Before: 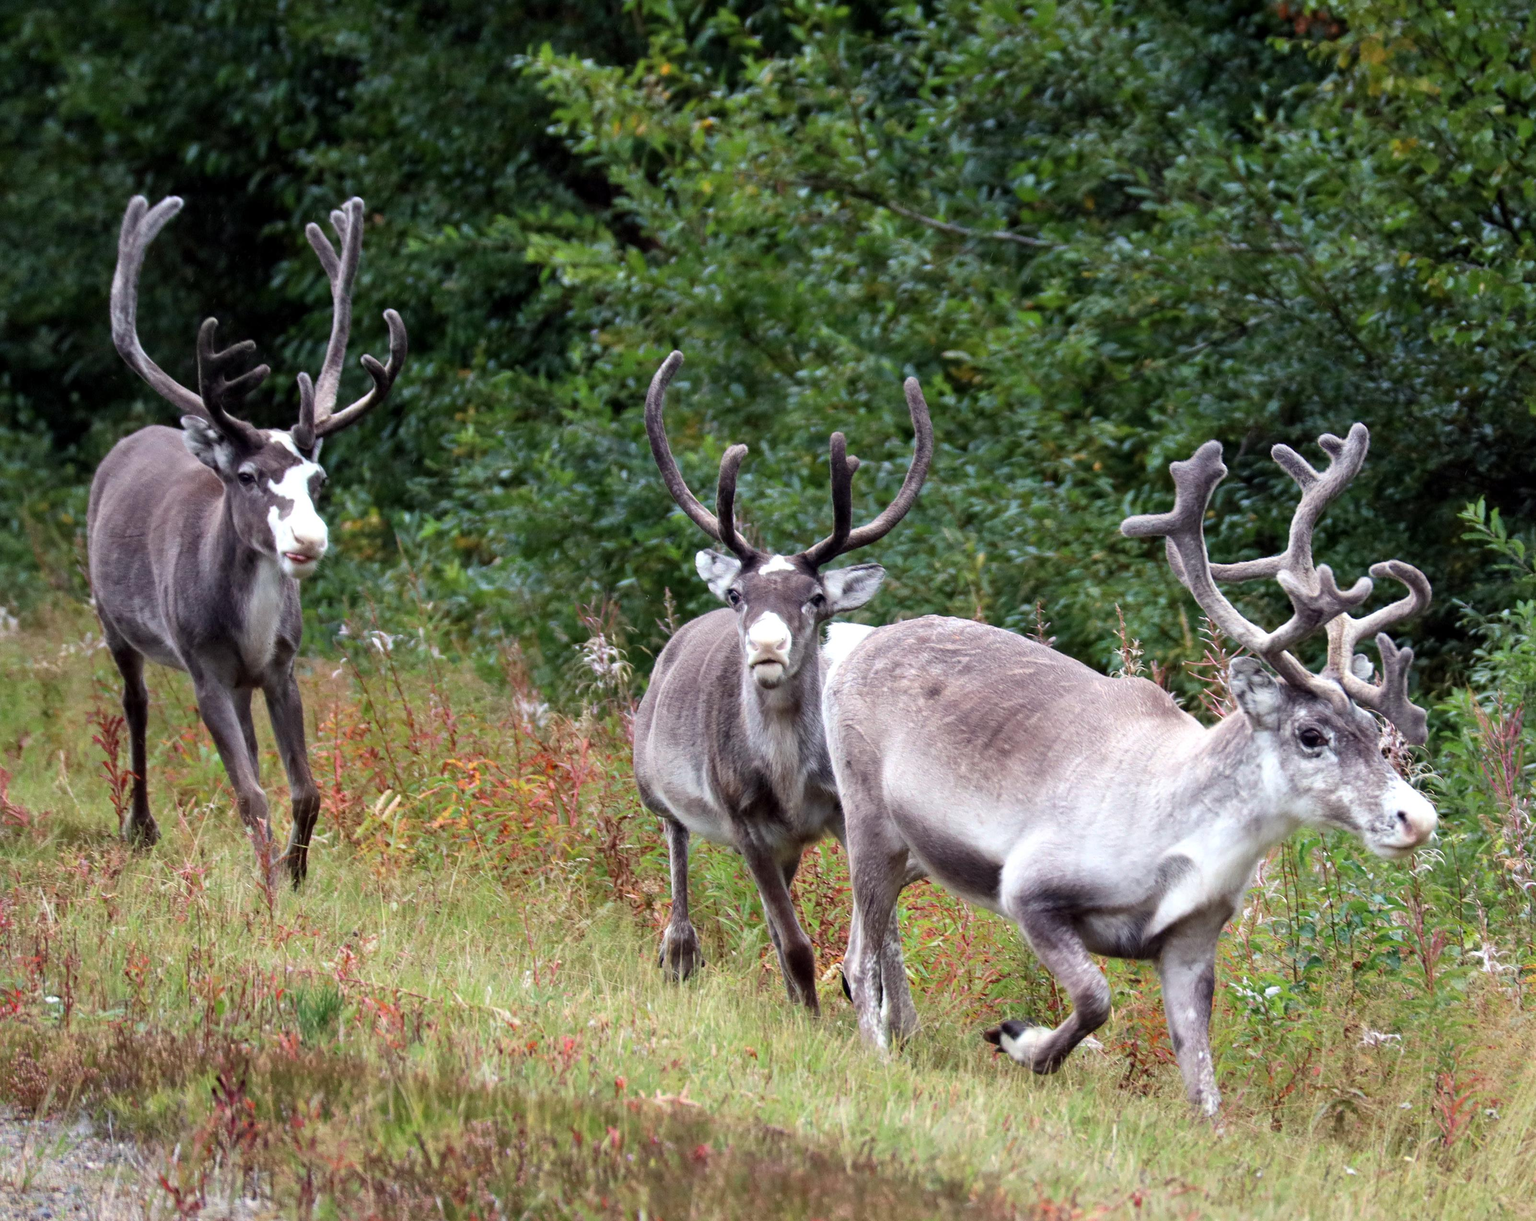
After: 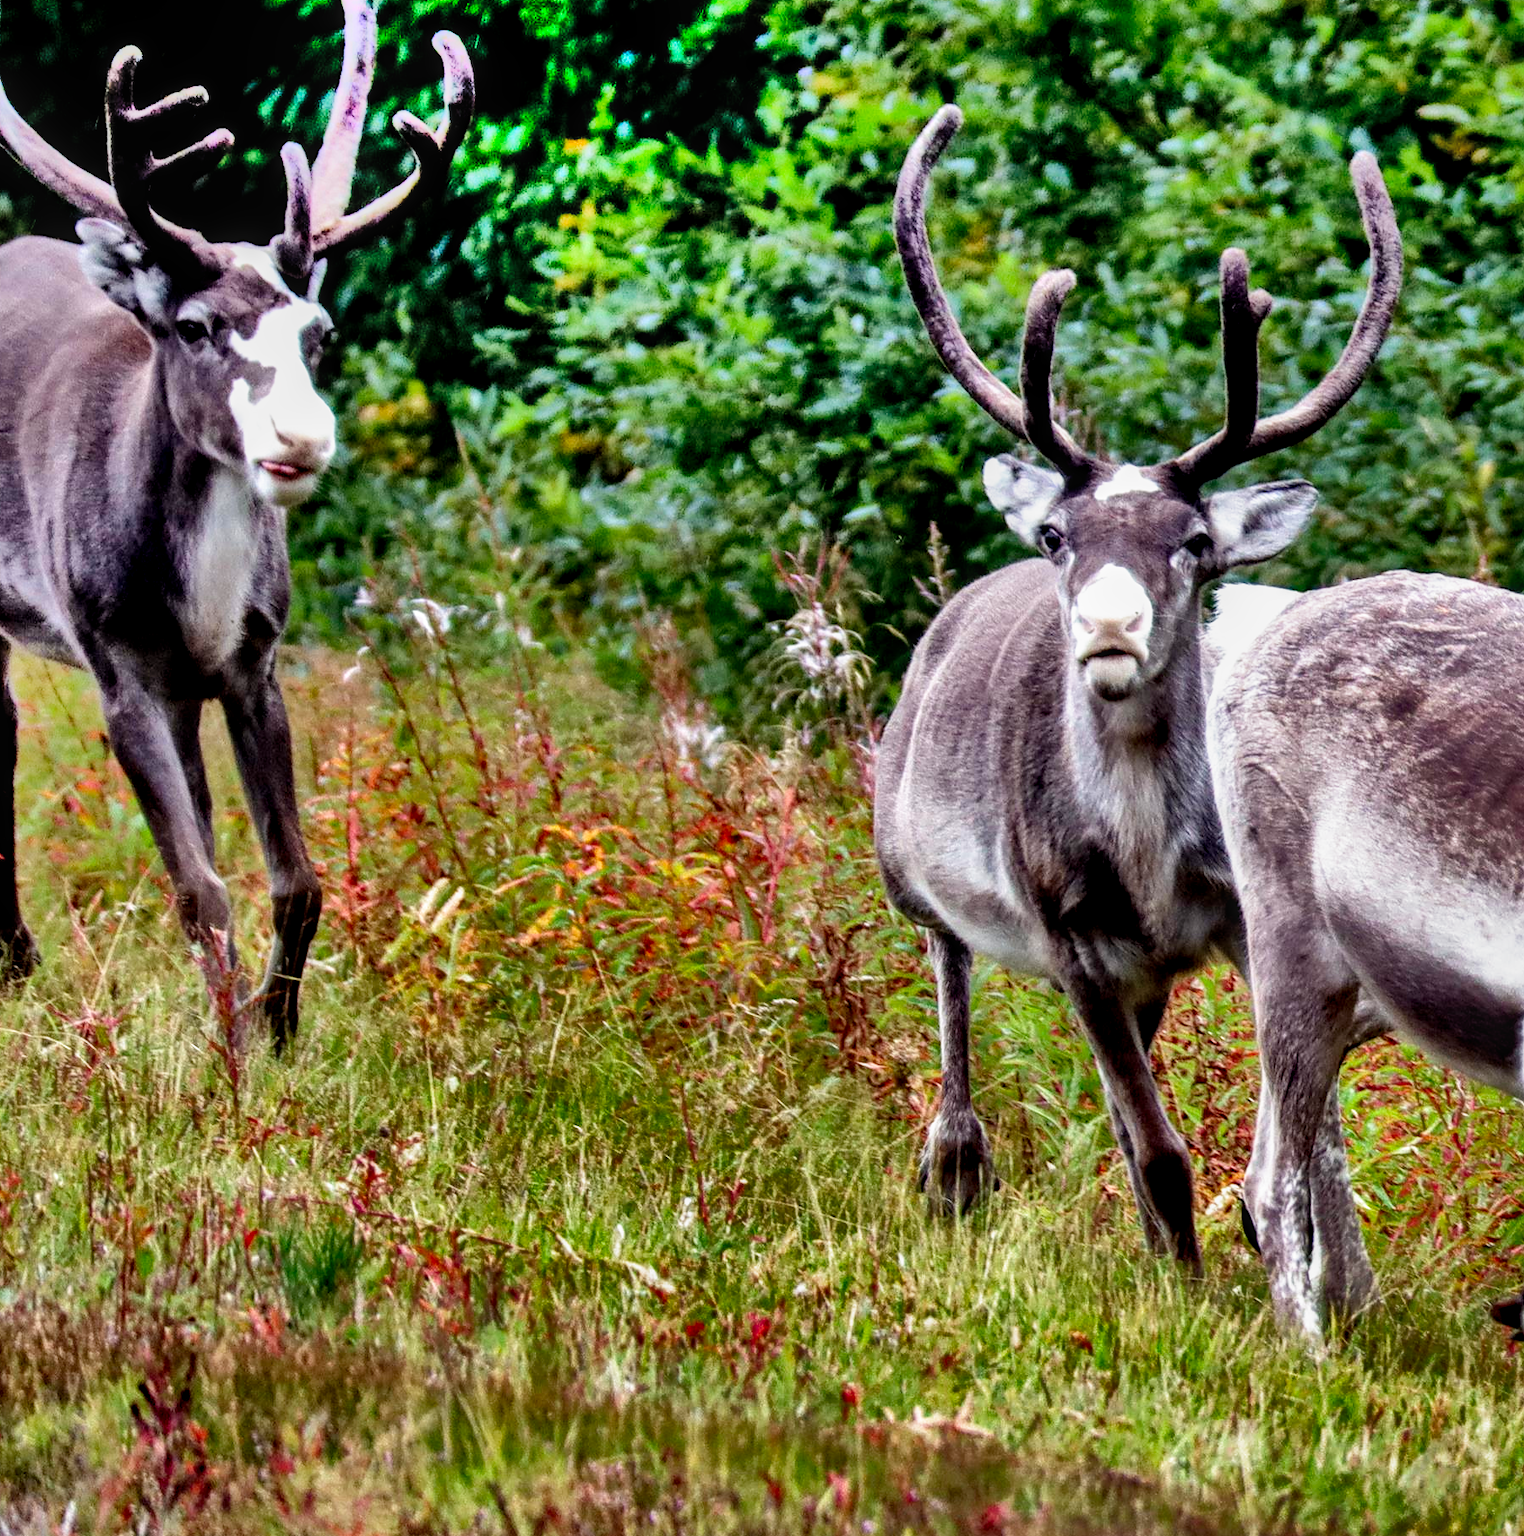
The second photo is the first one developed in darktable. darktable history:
shadows and highlights: radius 123.98, shadows 100, white point adjustment -3, highlights -100, highlights color adjustment 89.84%, soften with gaussian
local contrast: on, module defaults
crop: left 8.966%, top 23.852%, right 34.699%, bottom 4.703%
filmic rgb: black relative exposure -5.5 EV, white relative exposure 2.5 EV, threshold 3 EV, target black luminance 0%, hardness 4.51, latitude 67.35%, contrast 1.453, shadows ↔ highlights balance -3.52%, preserve chrominance no, color science v4 (2020), contrast in shadows soft, enable highlight reconstruction true
